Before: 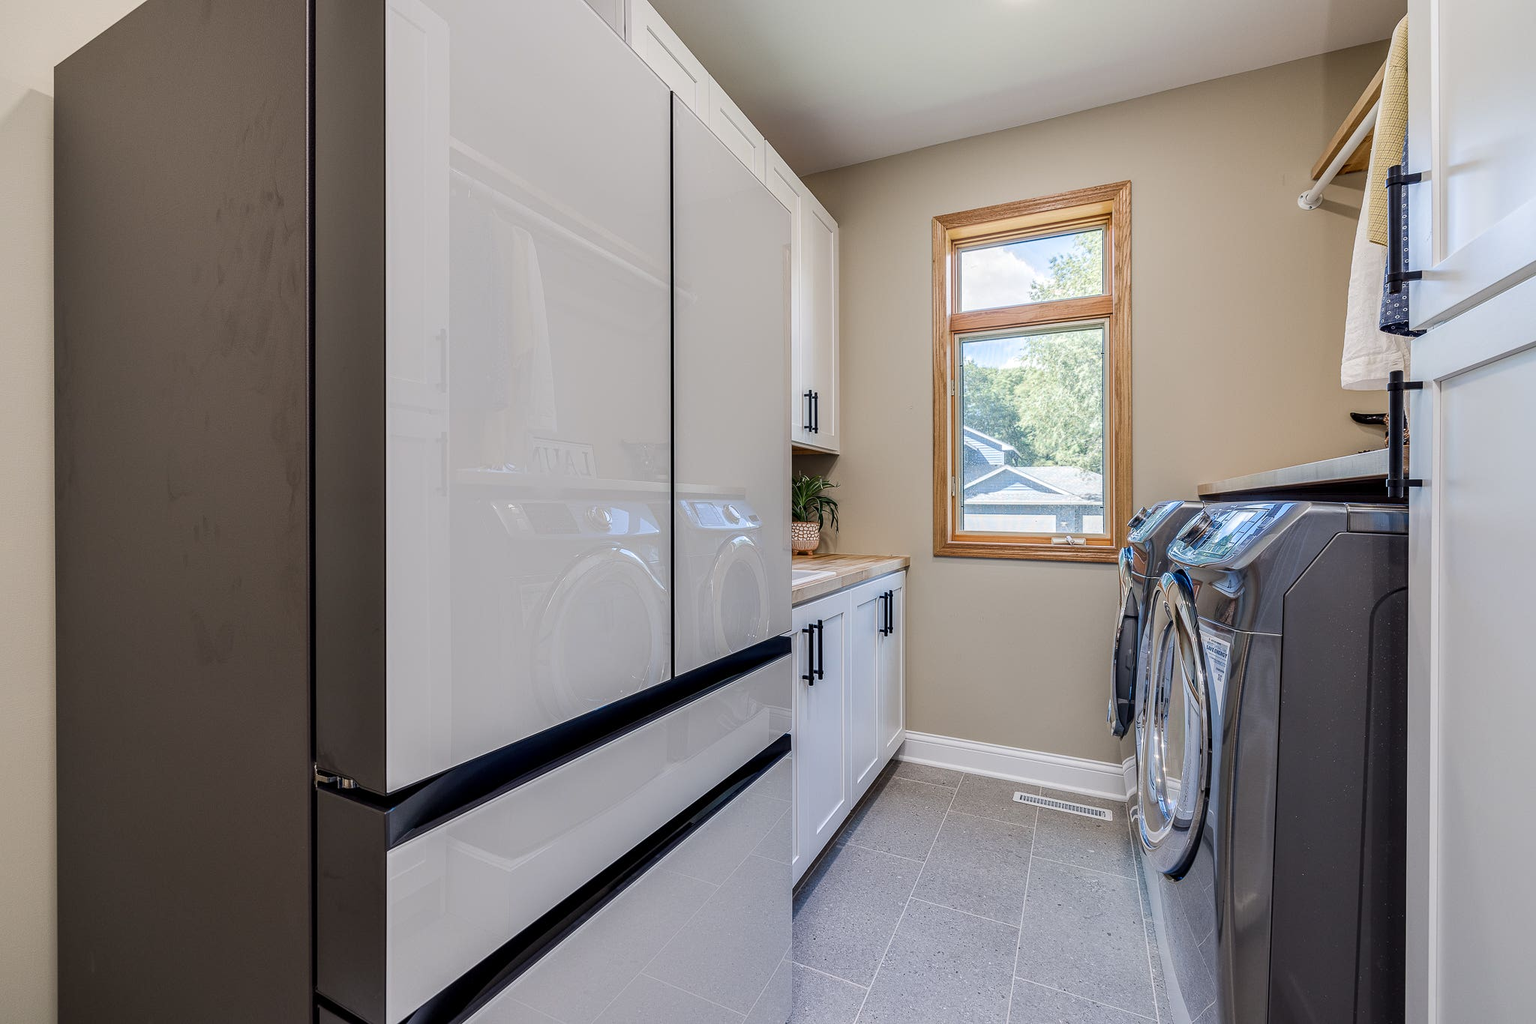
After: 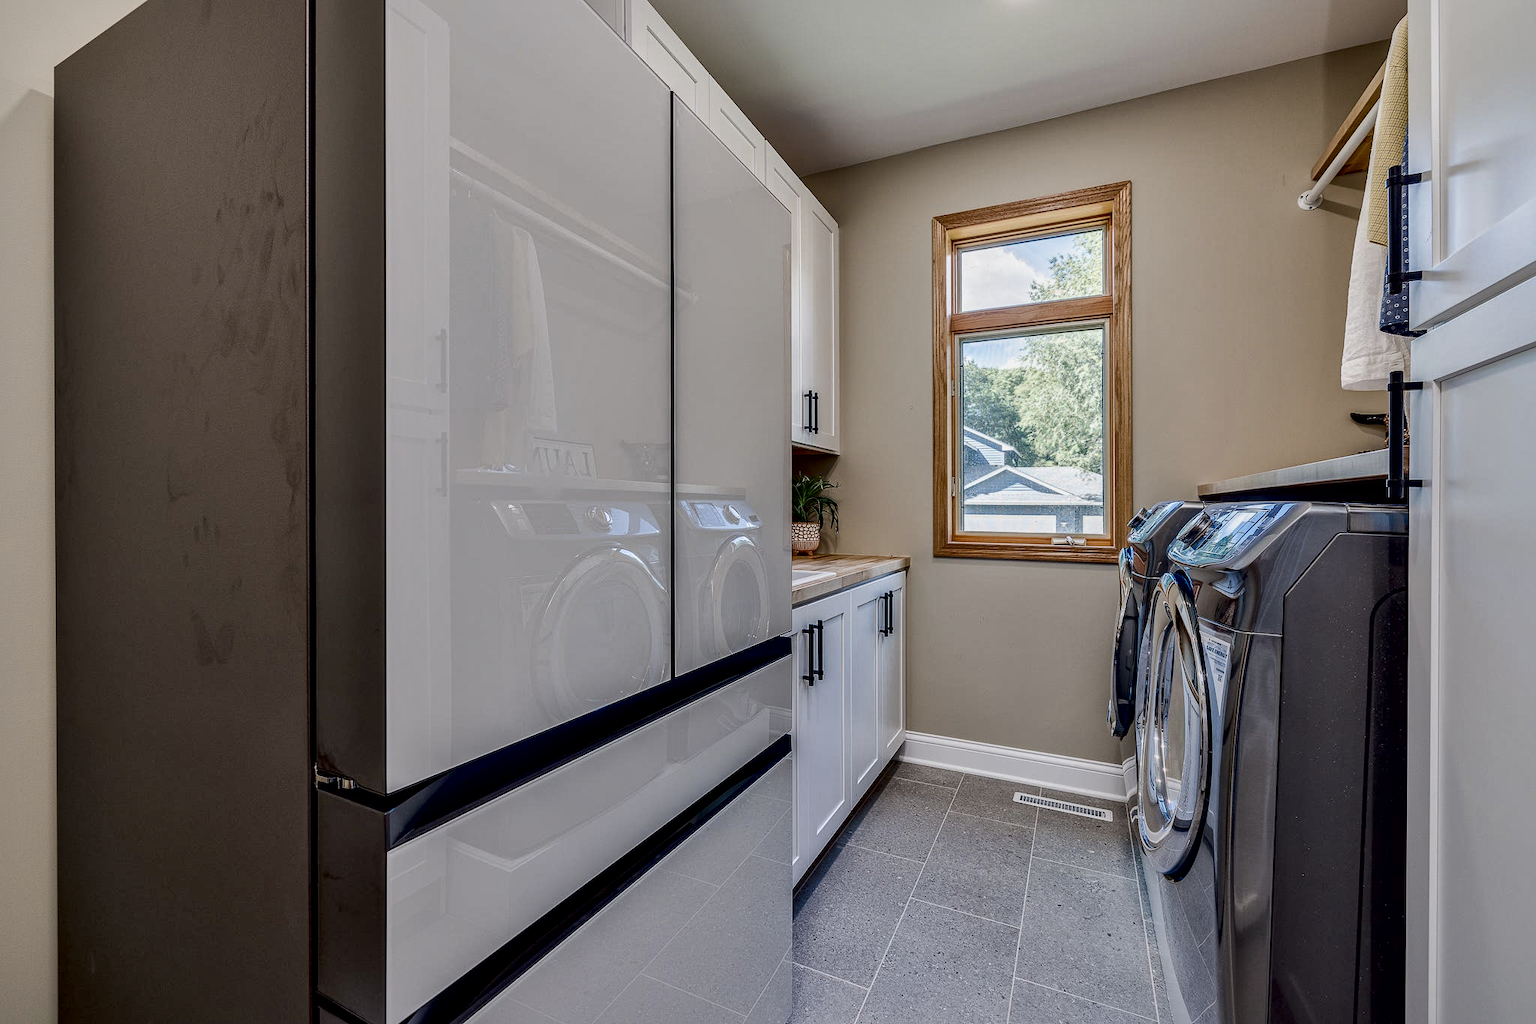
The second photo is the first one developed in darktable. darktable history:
exposure: black level correction 0.011, exposure -0.478 EV, compensate highlight preservation false
local contrast: mode bilateral grid, contrast 20, coarseness 50, detail 179%, midtone range 0.2
